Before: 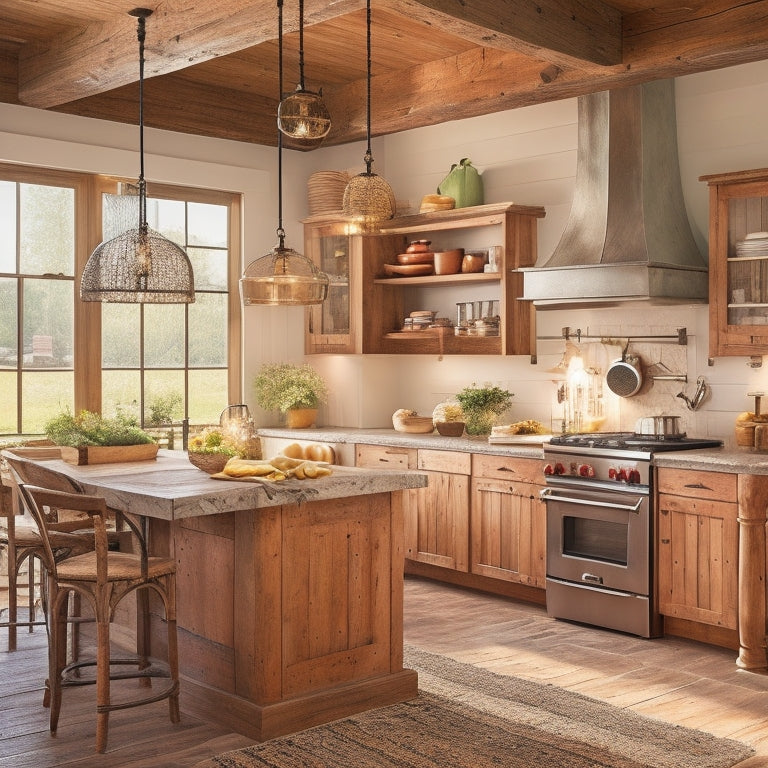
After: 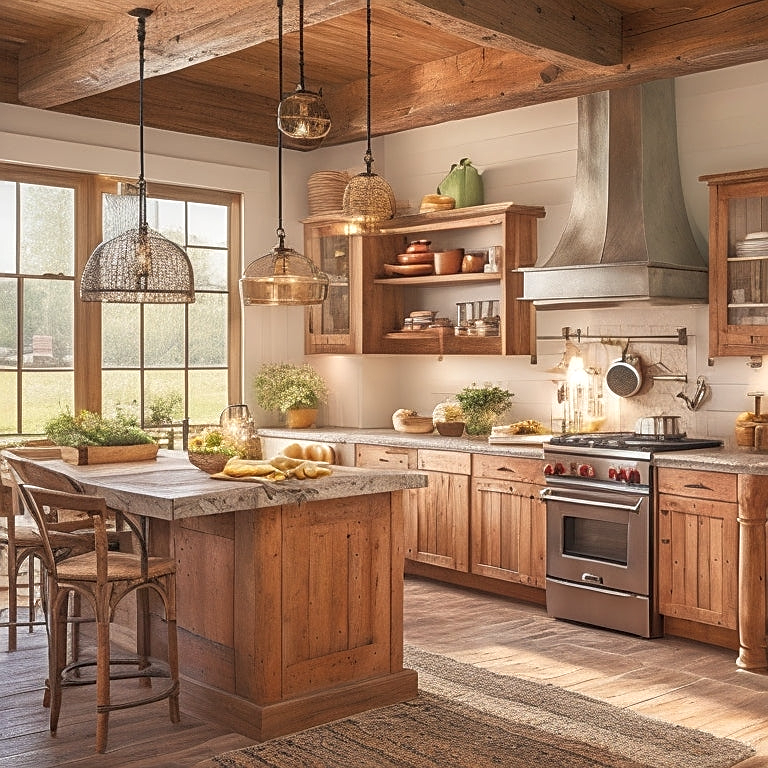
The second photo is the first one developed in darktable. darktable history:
tone curve: curves: ch0 [(0, 0.042) (0.129, 0.18) (0.501, 0.497) (1, 1)], color space Lab, independent channels, preserve colors none
local contrast: on, module defaults
sharpen: on, module defaults
